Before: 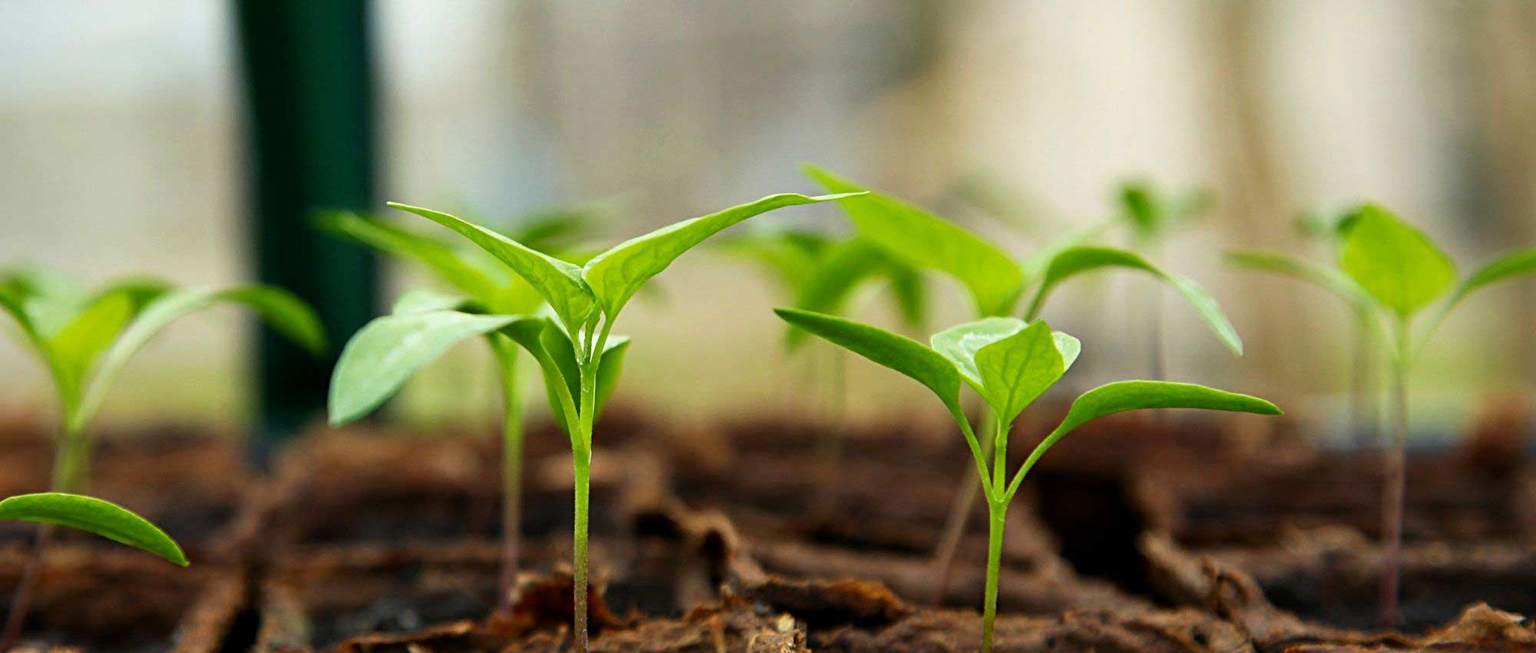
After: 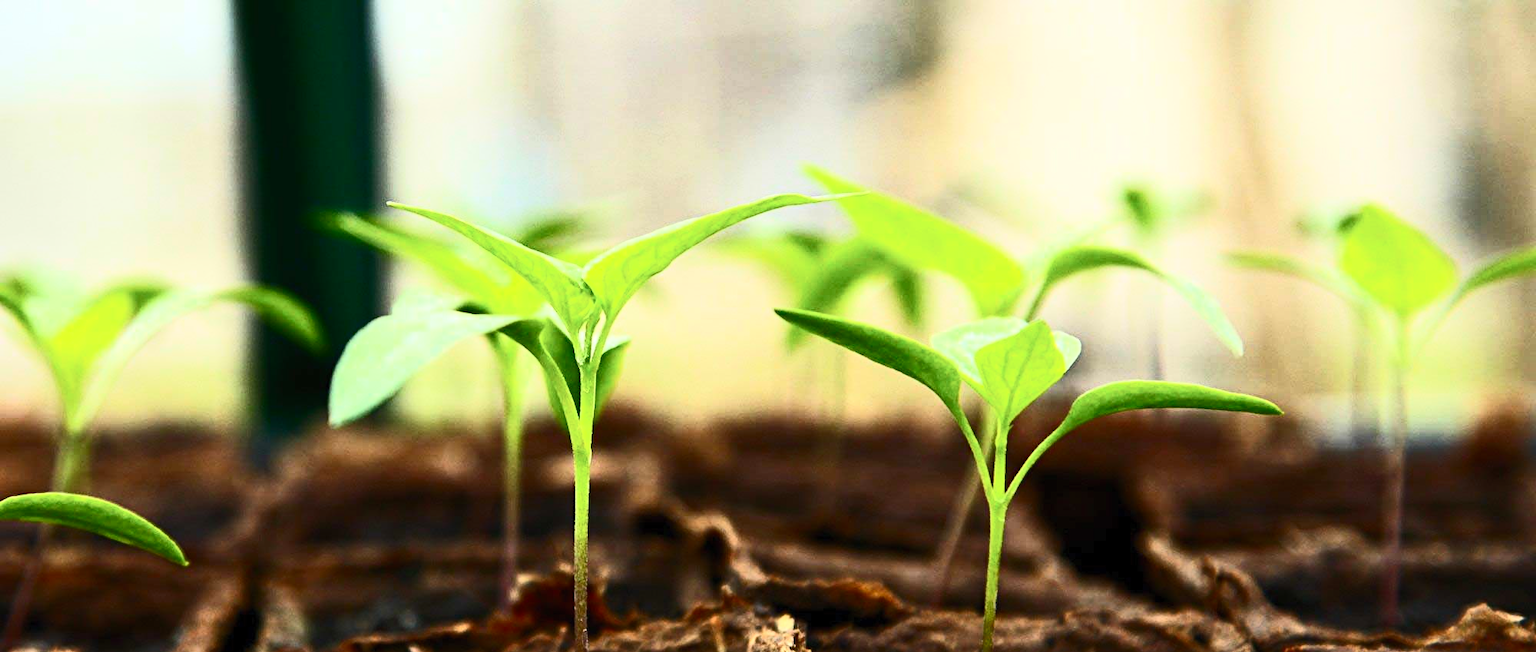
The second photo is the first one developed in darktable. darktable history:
contrast brightness saturation: contrast 0.603, brightness 0.354, saturation 0.139
